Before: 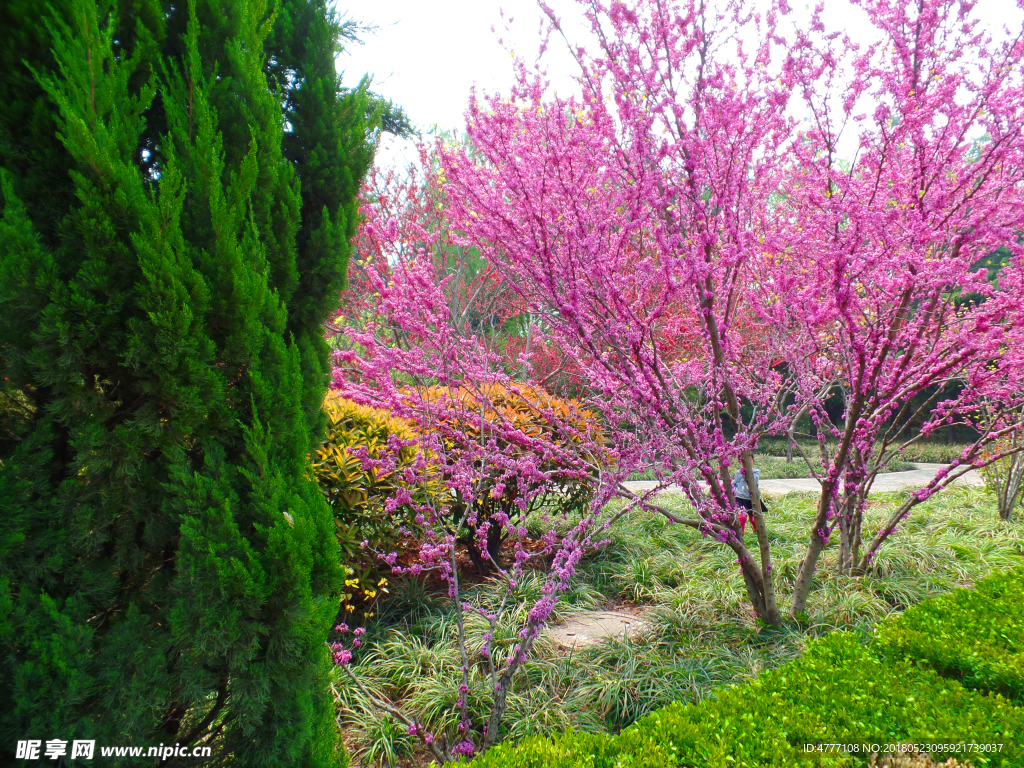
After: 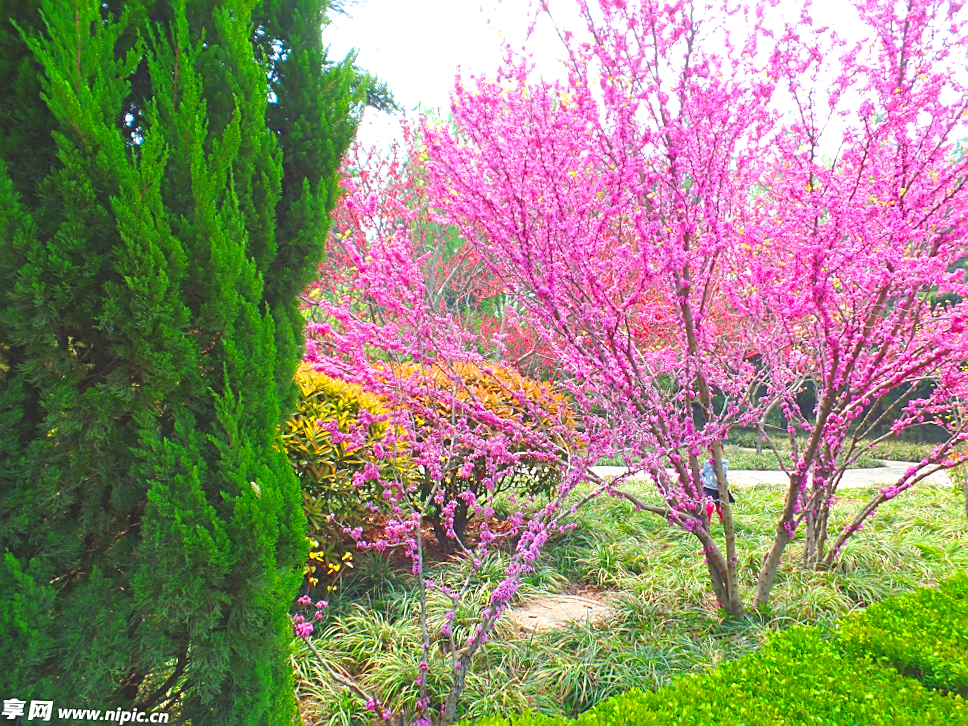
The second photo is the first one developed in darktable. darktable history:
crop and rotate: angle -2.49°
sharpen: on, module defaults
contrast brightness saturation: contrast -0.27
exposure: black level correction 0, exposure 1 EV, compensate highlight preservation false
